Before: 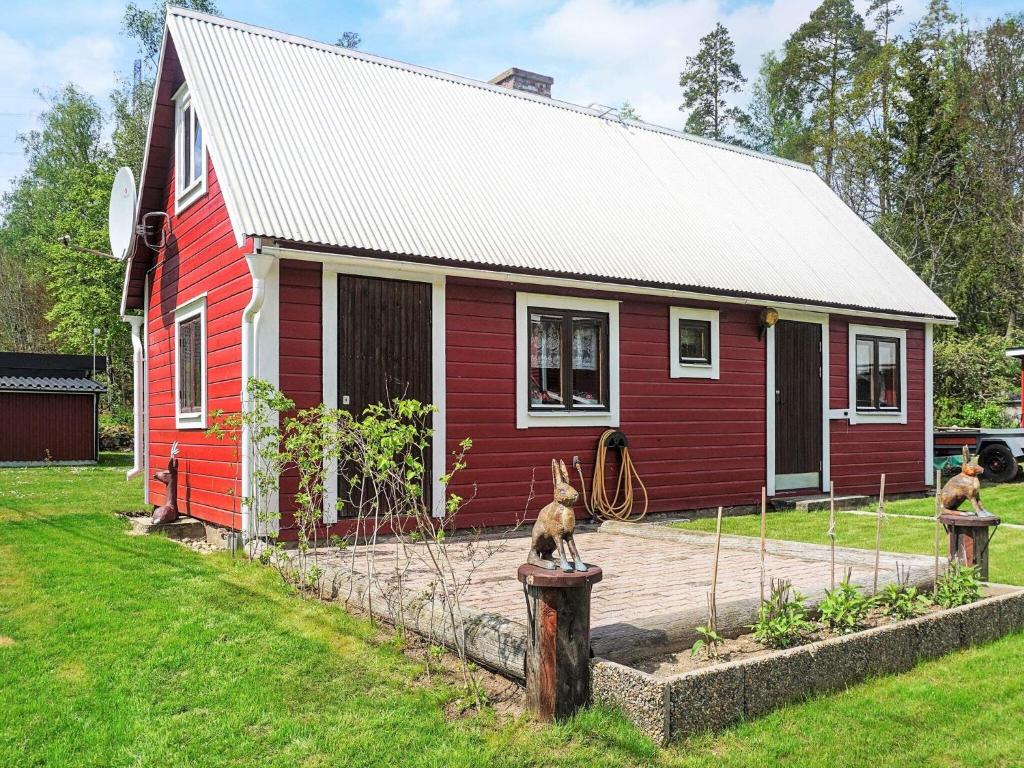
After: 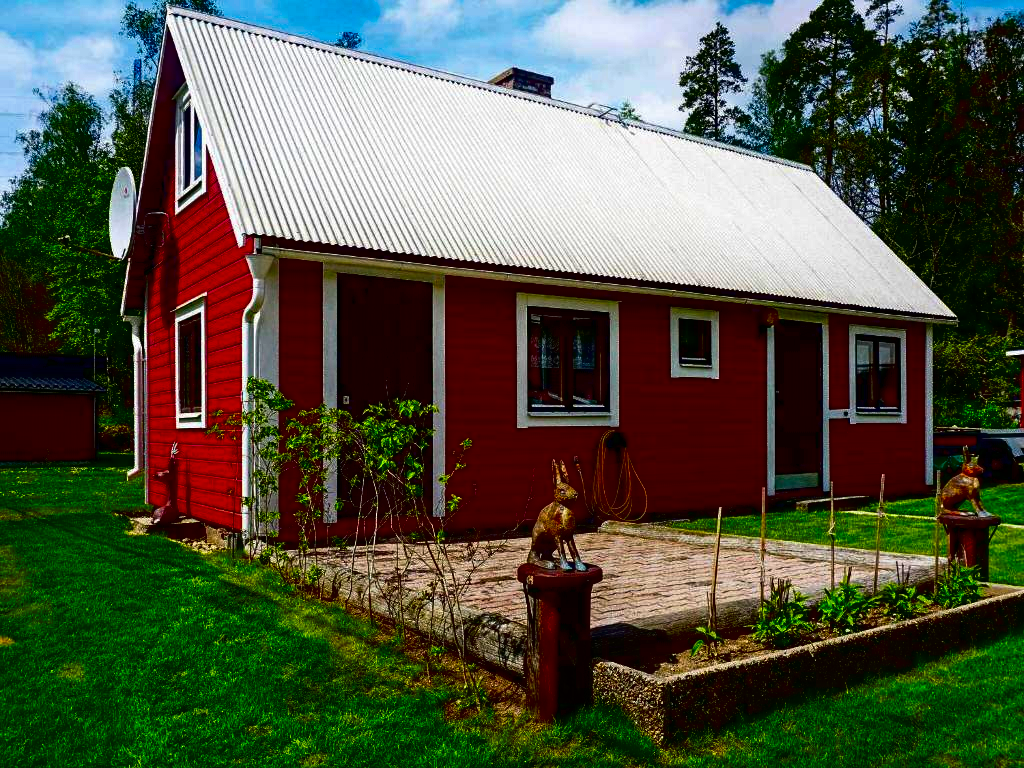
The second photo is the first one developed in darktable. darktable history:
tone curve: curves: ch0 [(0, 0) (0.118, 0.034) (0.182, 0.124) (0.265, 0.214) (0.504, 0.508) (0.783, 0.825) (1, 1)], color space Lab, independent channels, preserve colors none
contrast brightness saturation: brightness -0.997, saturation 0.995
